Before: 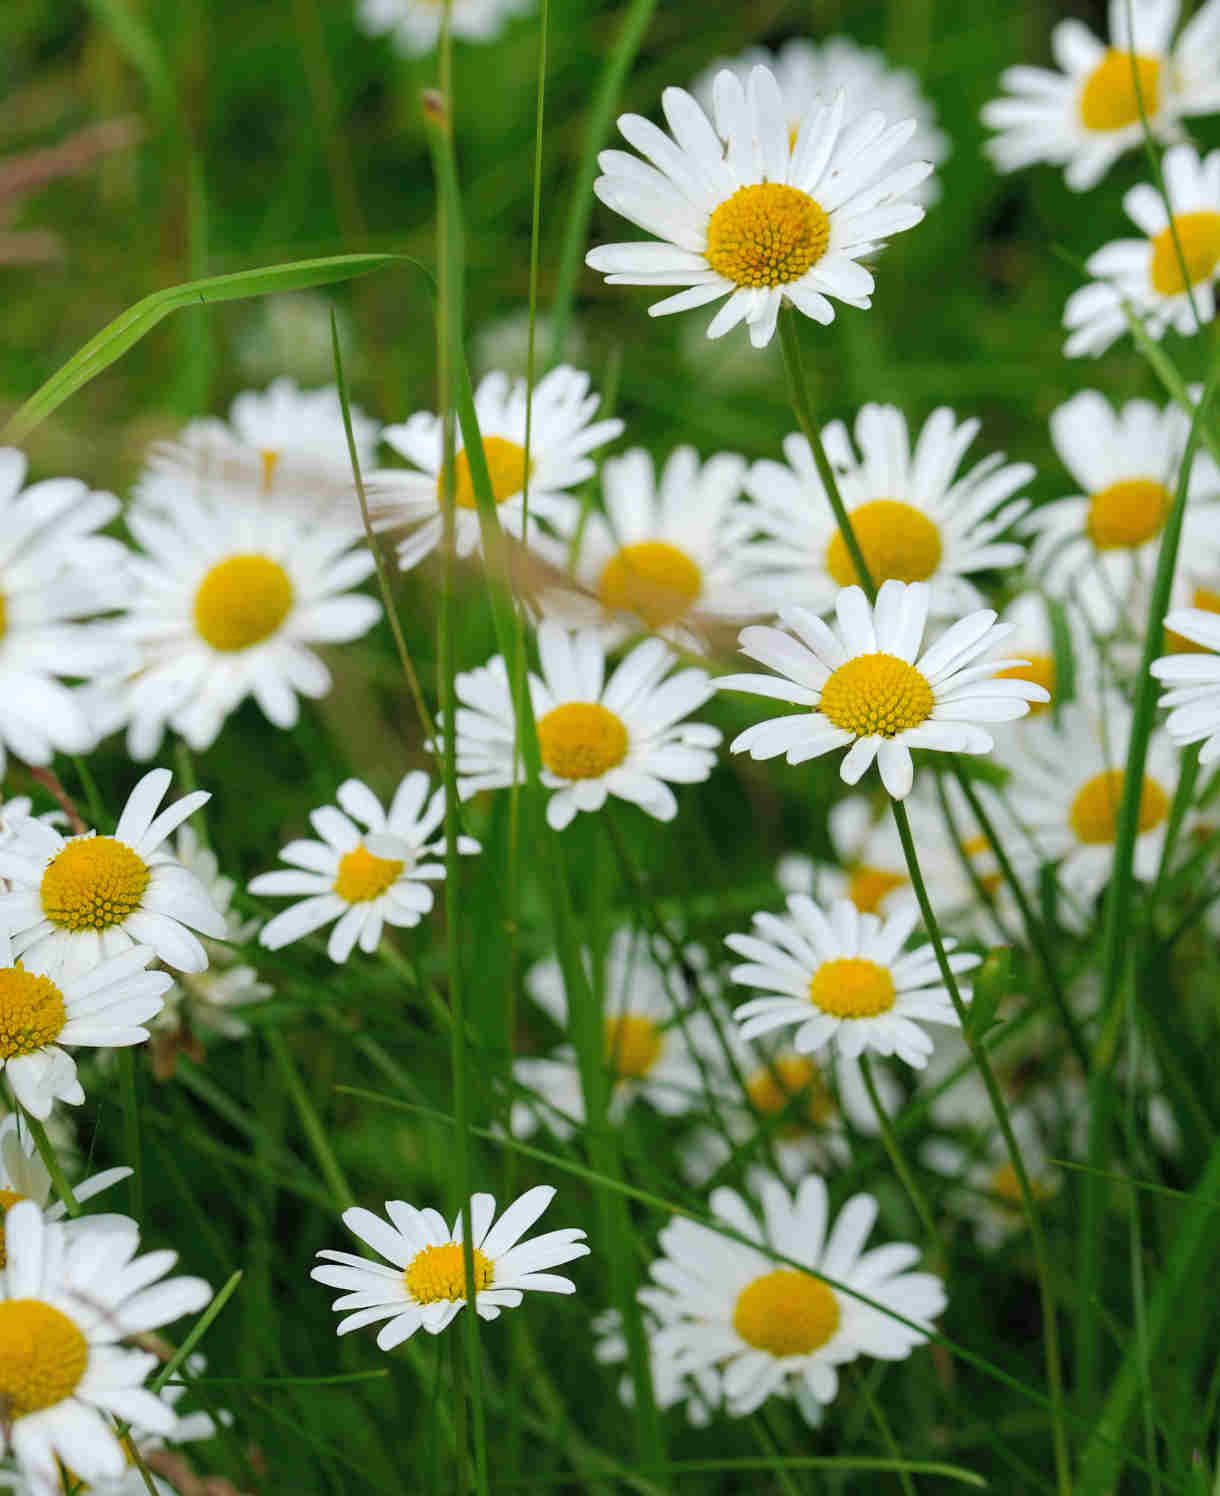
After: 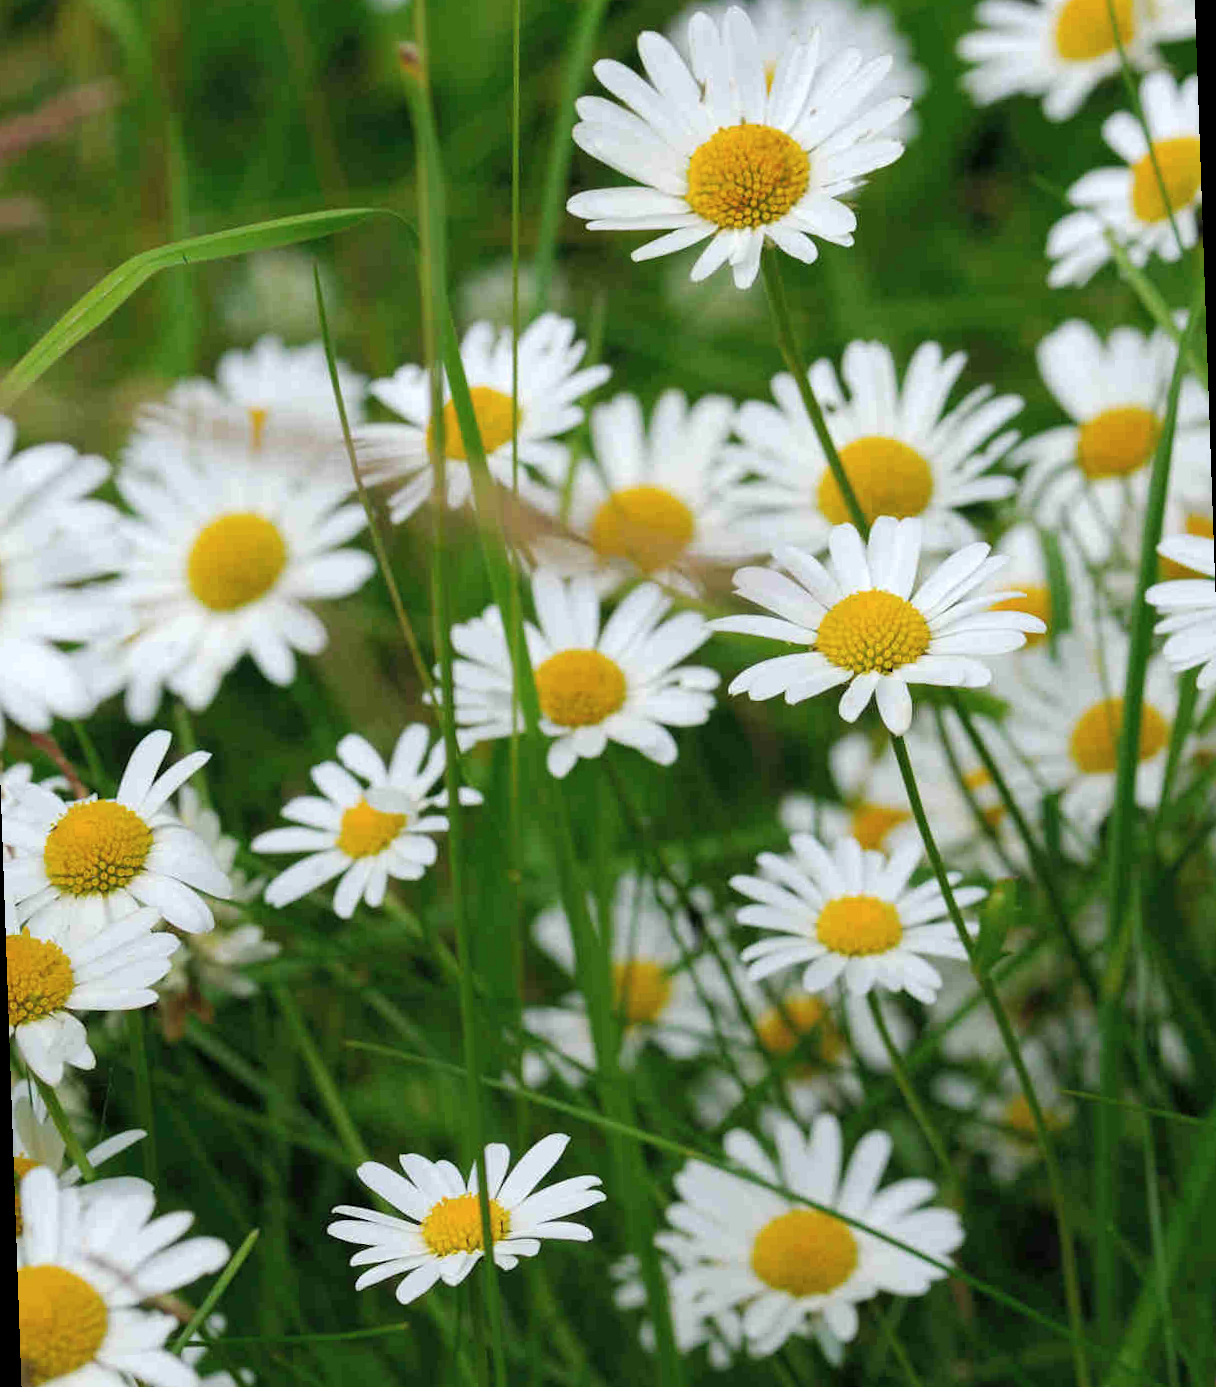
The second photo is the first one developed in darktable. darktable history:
rotate and perspective: rotation -2°, crop left 0.022, crop right 0.978, crop top 0.049, crop bottom 0.951
contrast brightness saturation: saturation -0.05
